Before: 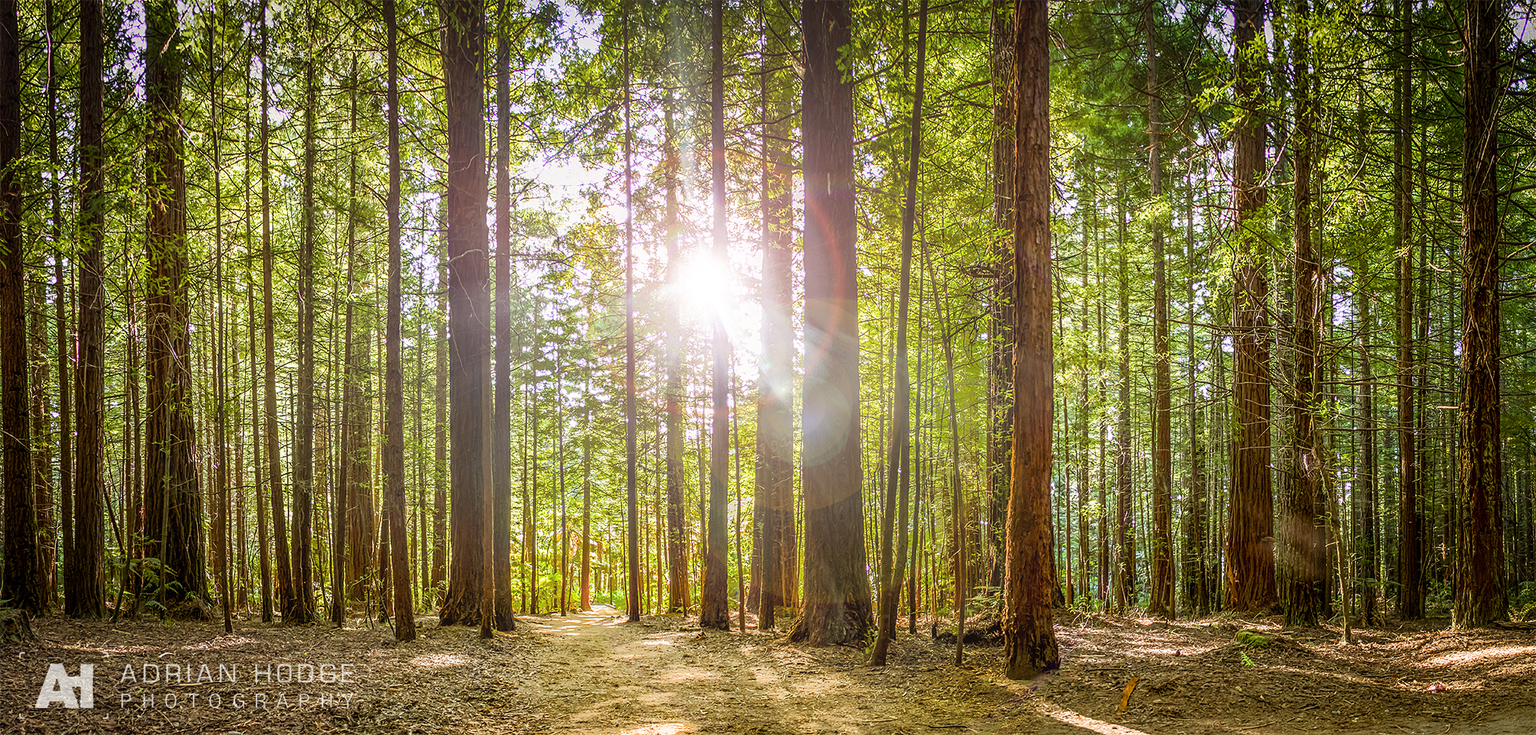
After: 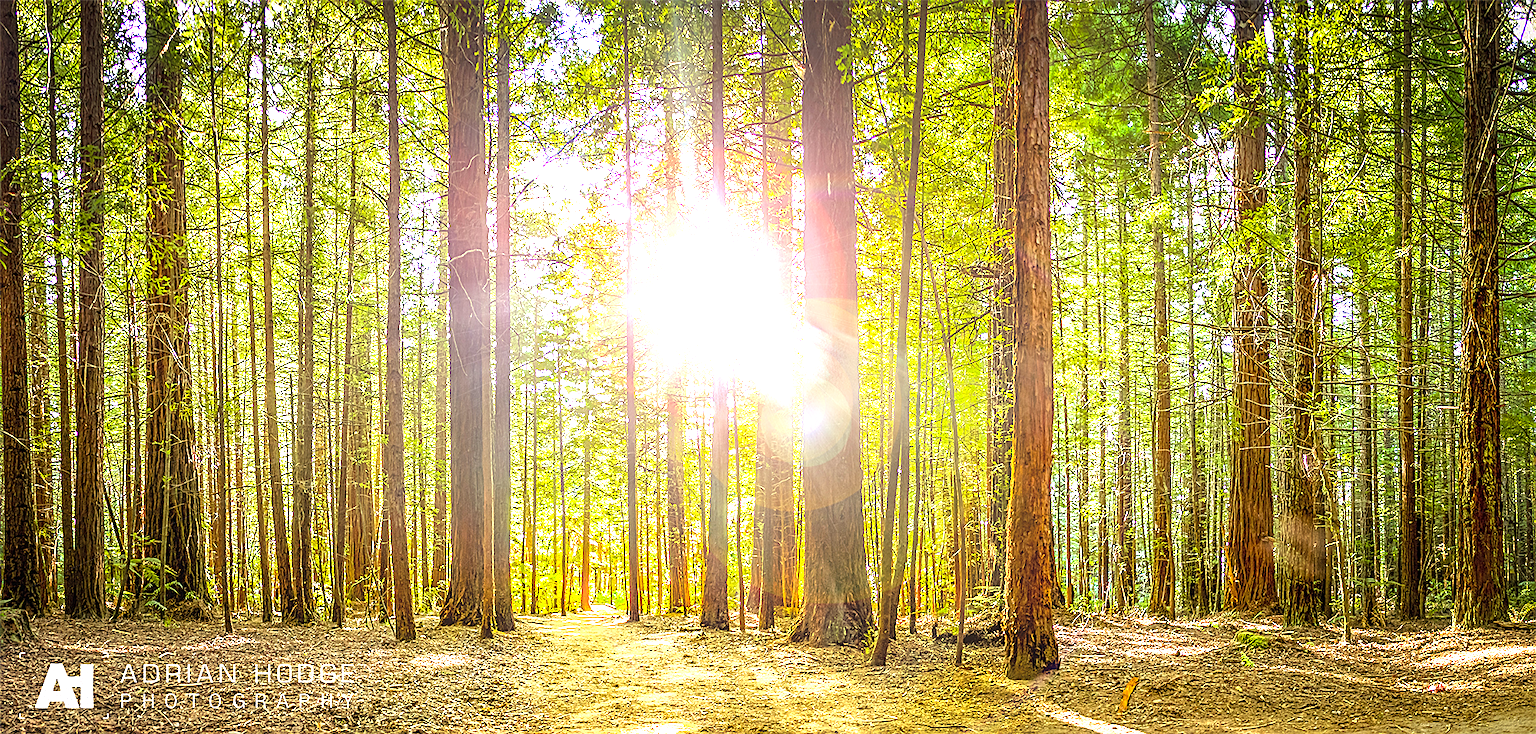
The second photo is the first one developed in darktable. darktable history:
exposure: black level correction 0, exposure 1.3 EV, compensate exposure bias true, compensate highlight preservation false
sharpen: on, module defaults
contrast brightness saturation: brightness 0.09, saturation 0.19
